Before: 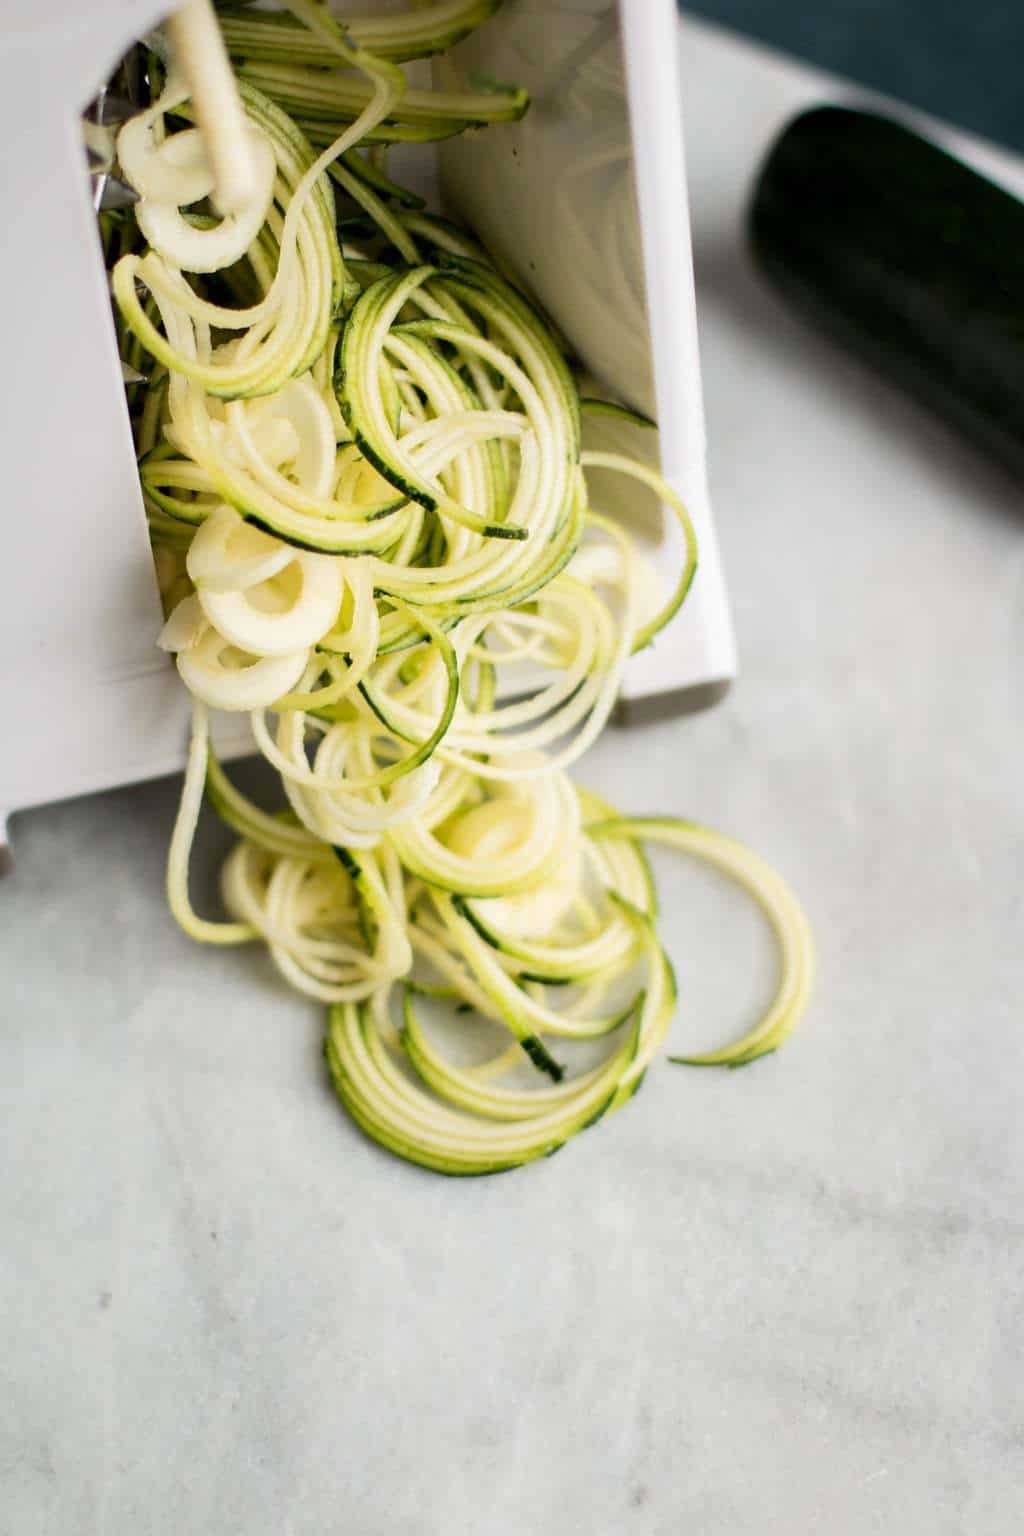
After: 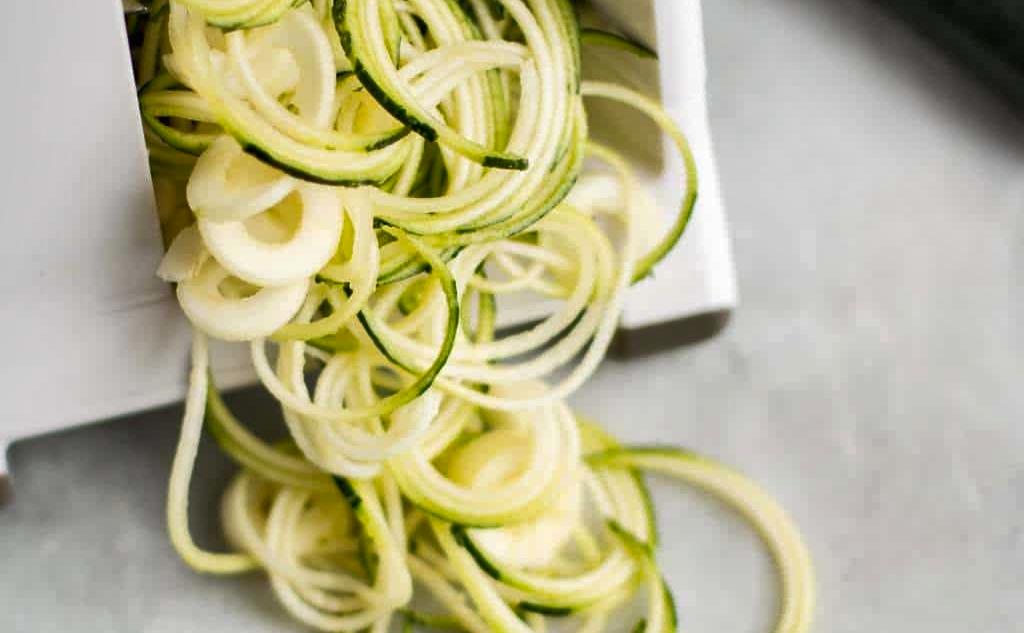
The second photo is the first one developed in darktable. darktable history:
crop and rotate: top 24.141%, bottom 34.606%
shadows and highlights: white point adjustment 1.01, soften with gaussian
